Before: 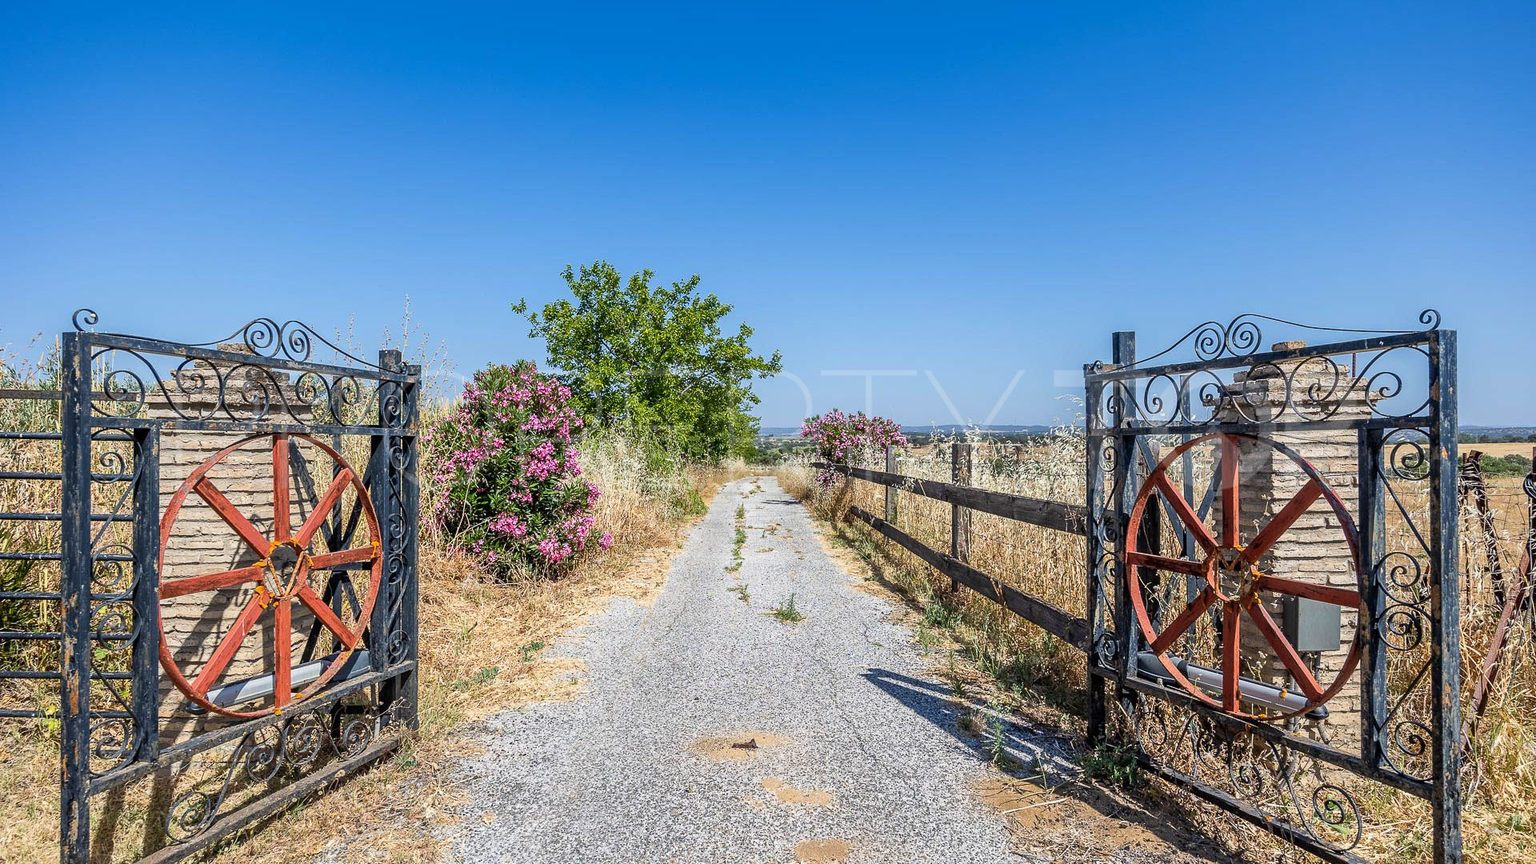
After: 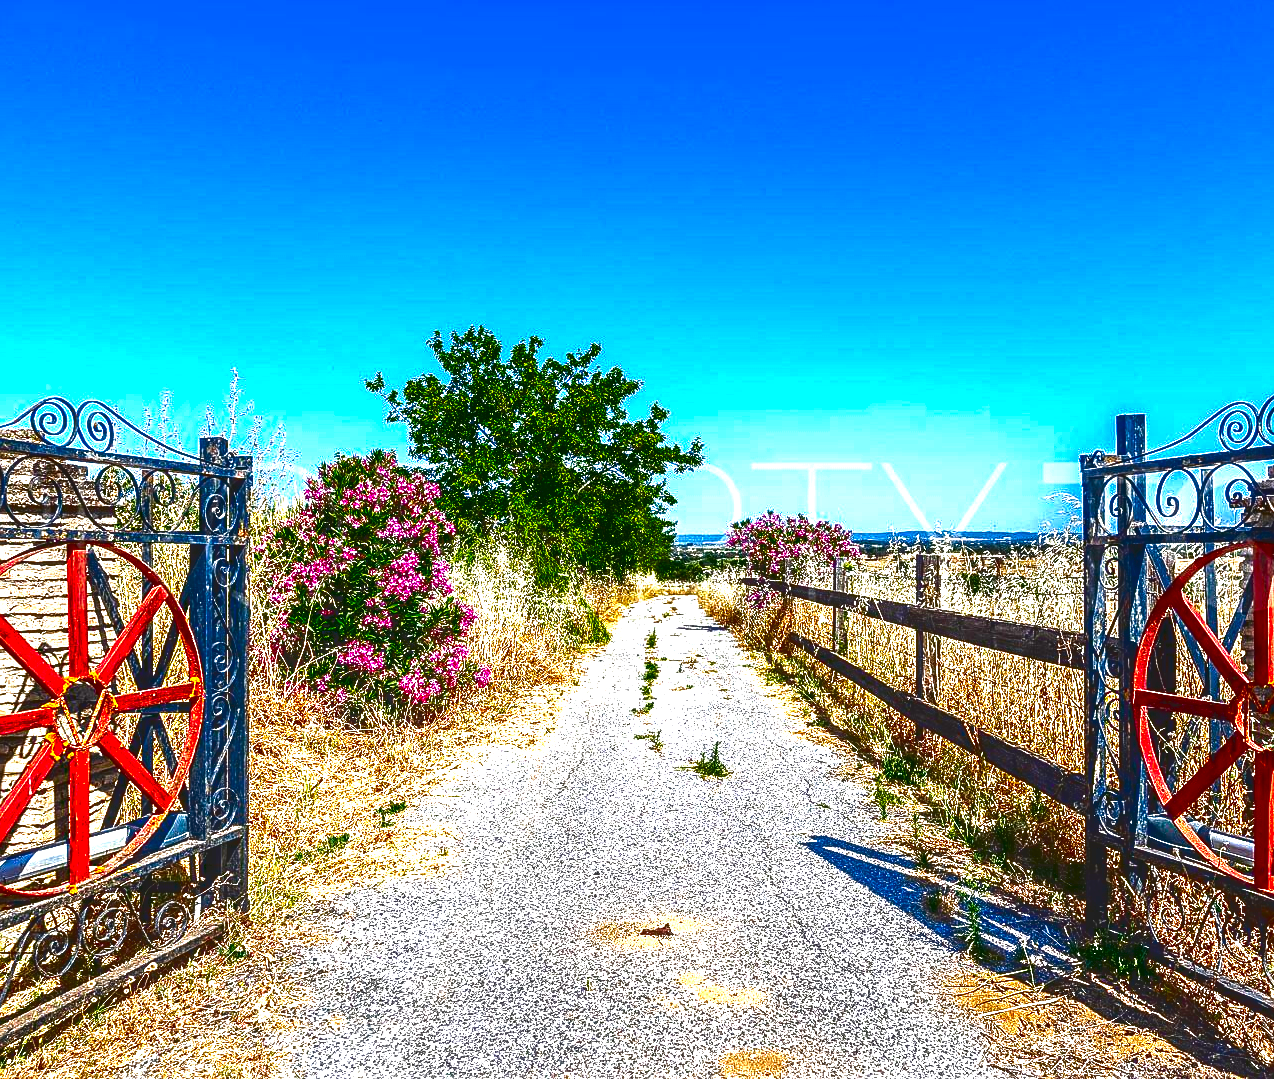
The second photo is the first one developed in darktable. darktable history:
sharpen: on, module defaults
contrast brightness saturation: brightness -0.989, saturation 0.998
exposure: exposure 1.138 EV, compensate highlight preservation false
color zones: curves: ch0 [(0.25, 0.5) (0.347, 0.092) (0.75, 0.5)]; ch1 [(0.25, 0.5) (0.33, 0.51) (0.75, 0.5)]
crop and rotate: left 14.309%, right 19.298%
local contrast: on, module defaults
shadows and highlights: shadows 20.37, highlights -19.63, soften with gaussian
